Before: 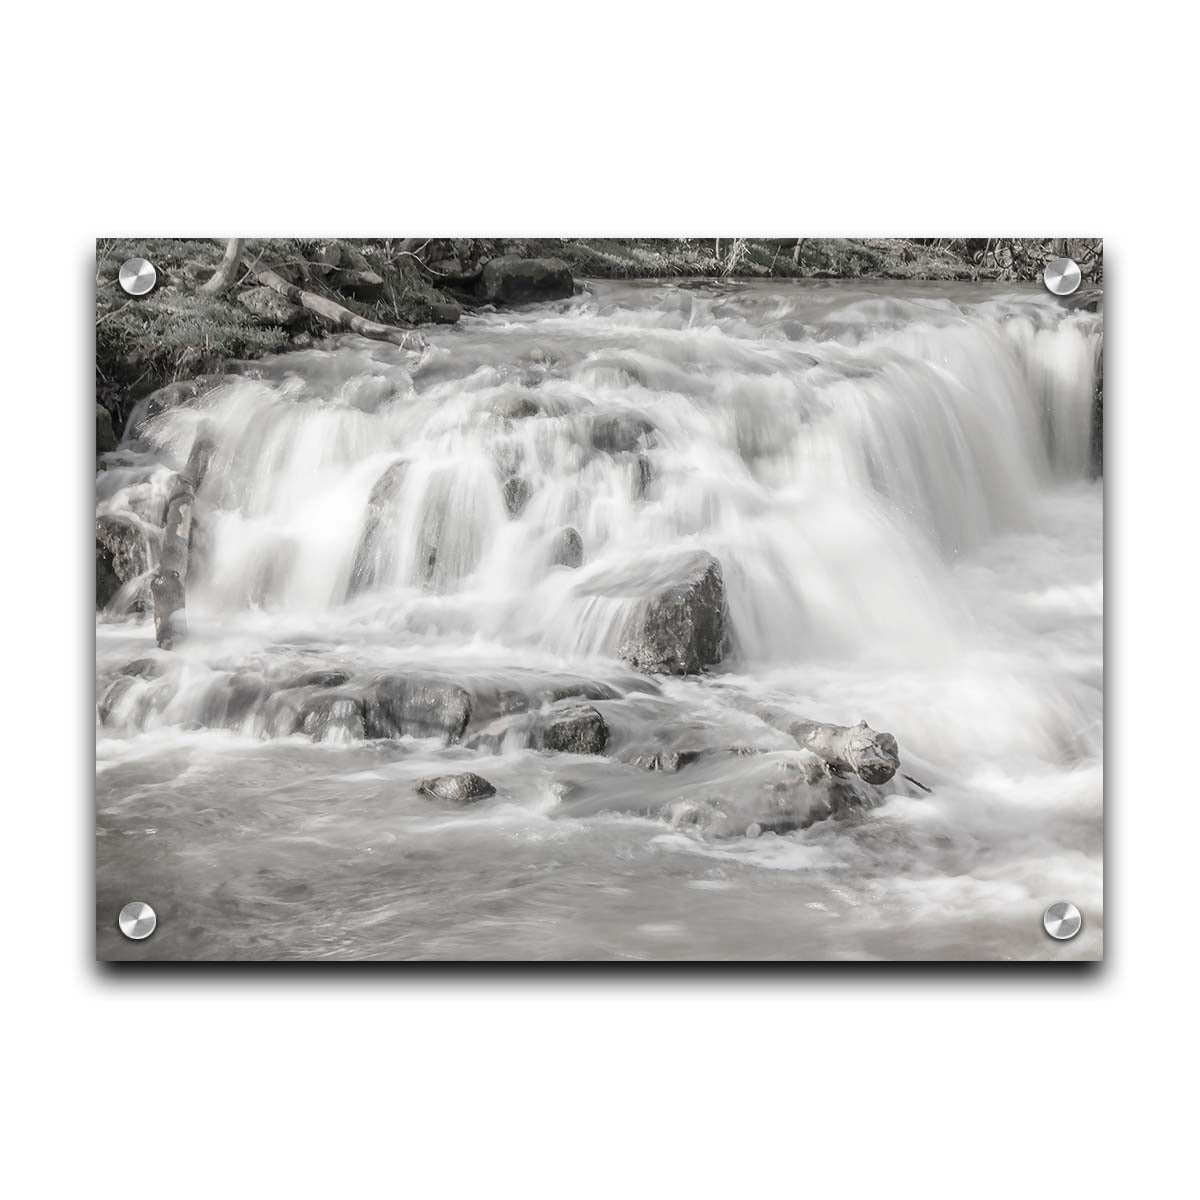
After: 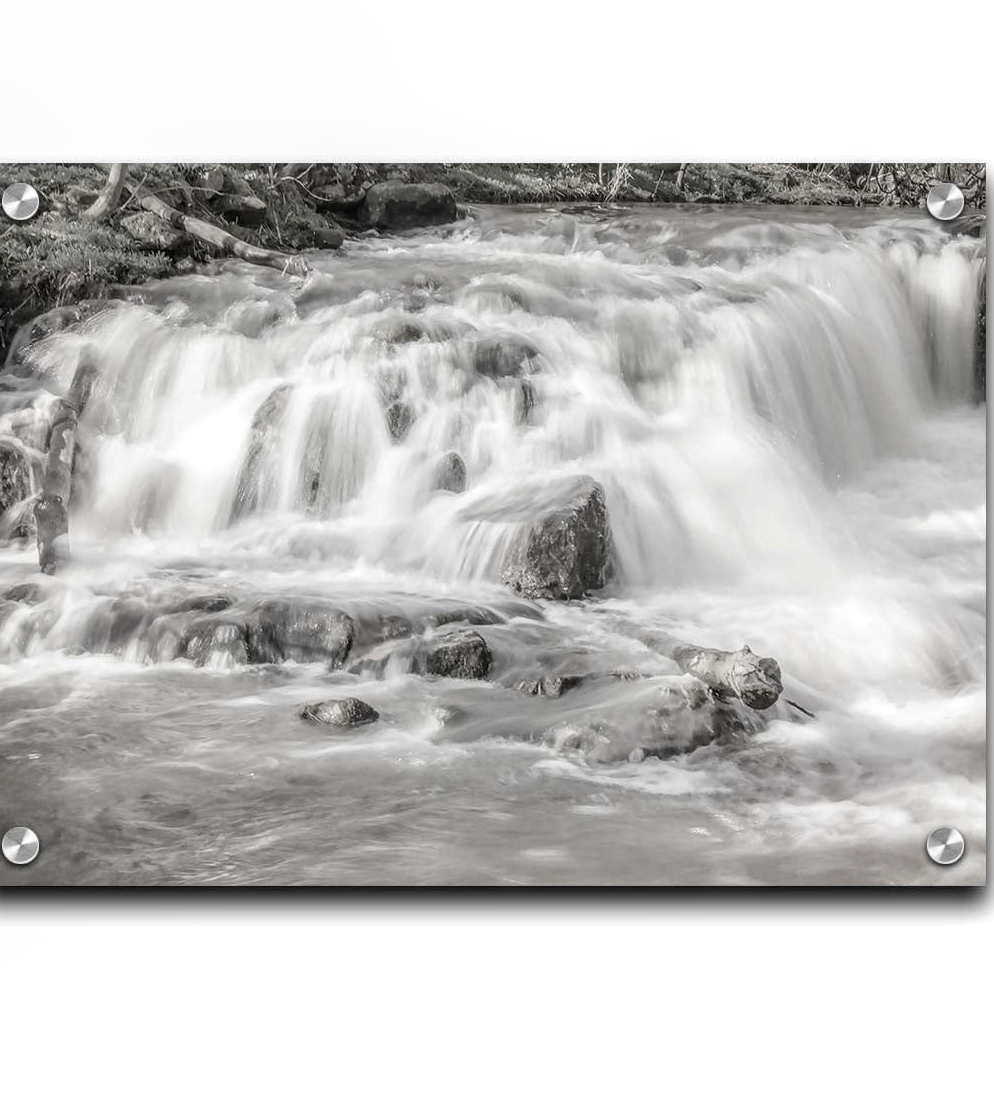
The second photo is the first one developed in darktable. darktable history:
crop: left 9.807%, top 6.259%, right 7.334%, bottom 2.177%
local contrast: on, module defaults
